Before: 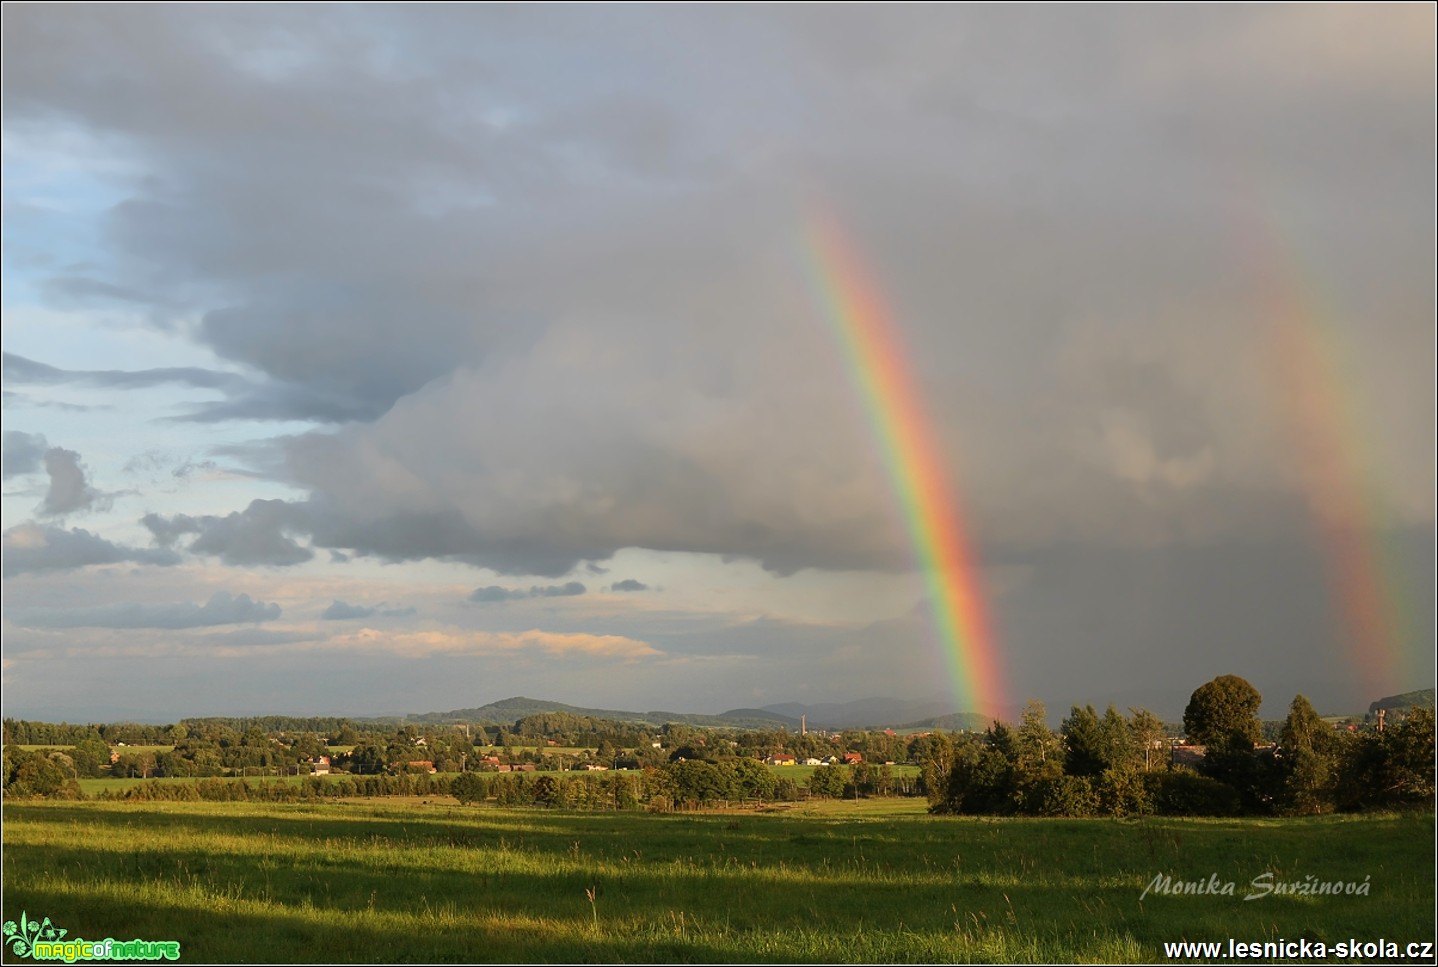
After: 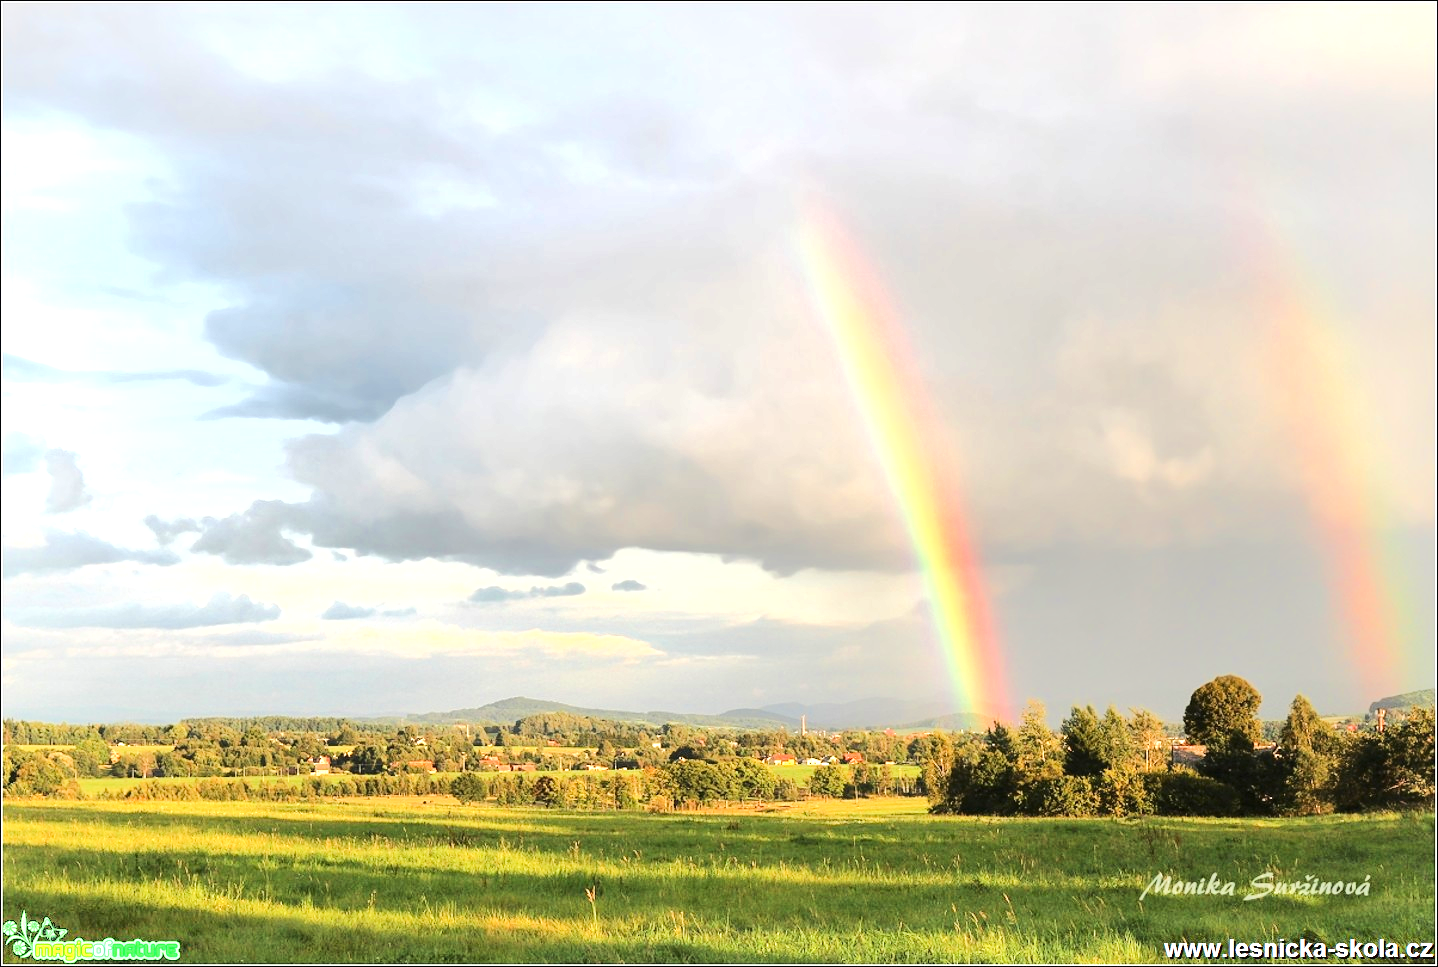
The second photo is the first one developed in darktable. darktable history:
tone equalizer: -7 EV 0.15 EV, -6 EV 0.567 EV, -5 EV 1.12 EV, -4 EV 1.33 EV, -3 EV 1.18 EV, -2 EV 0.6 EV, -1 EV 0.151 EV, edges refinement/feathering 500, mask exposure compensation -1.57 EV, preserve details no
exposure: black level correction 0, exposure 1.2 EV, compensate highlight preservation false
shadows and highlights: highlights color adjustment 0.739%, low approximation 0.01, soften with gaussian
